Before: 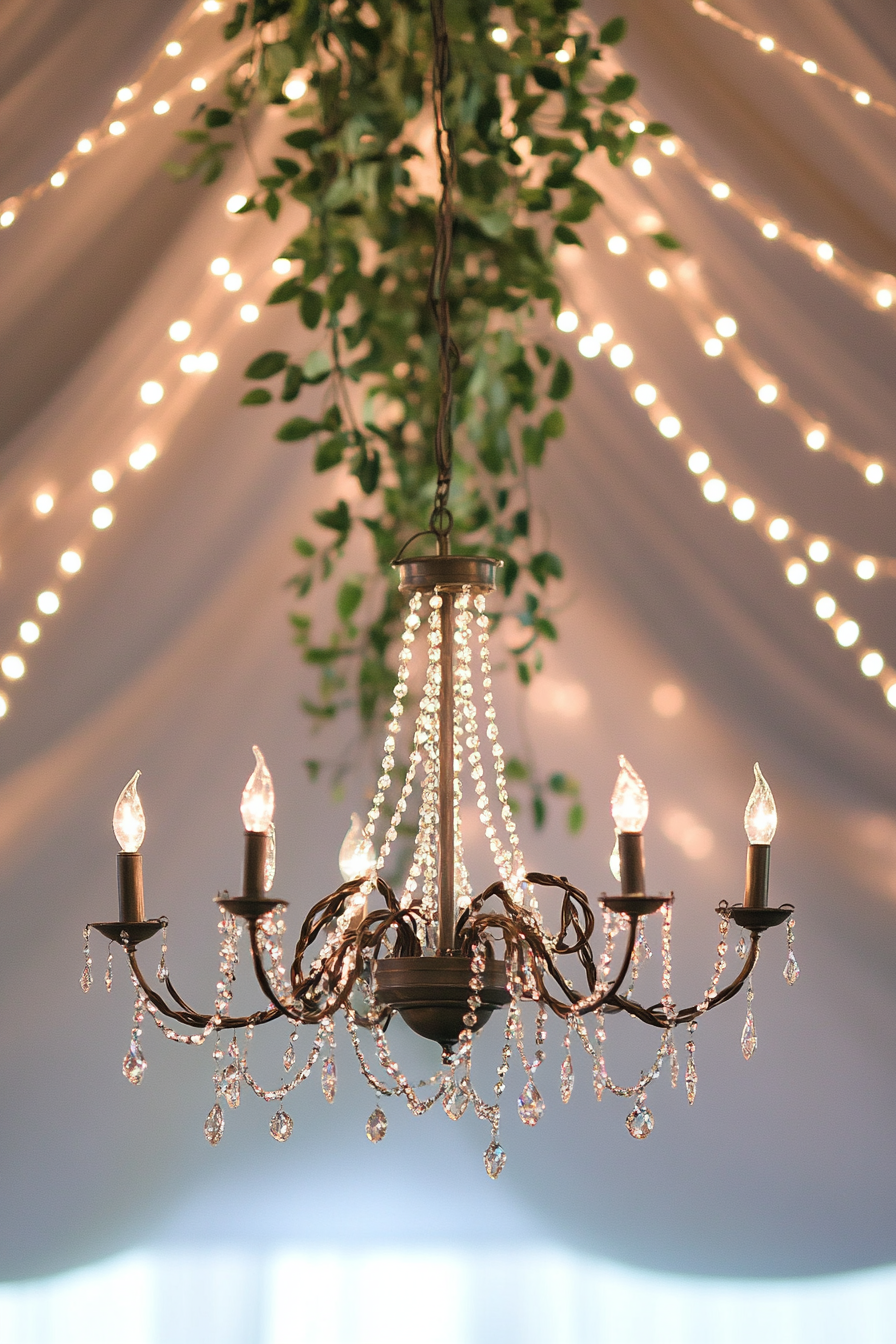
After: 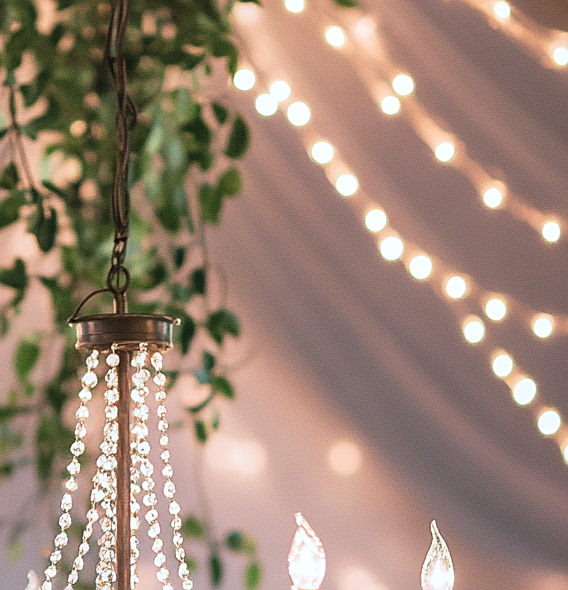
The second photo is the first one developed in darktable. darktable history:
color correction: highlights a* -0.769, highlights b* -8.48
local contrast: on, module defaults
sharpen: on, module defaults
crop: left 36.11%, top 18.011%, right 0.433%, bottom 38.071%
tone curve: curves: ch0 [(0, 0.045) (0.155, 0.169) (0.46, 0.466) (0.751, 0.788) (1, 0.961)]; ch1 [(0, 0) (0.43, 0.408) (0.472, 0.469) (0.505, 0.503) (0.553, 0.555) (0.592, 0.581) (1, 1)]; ch2 [(0, 0) (0.505, 0.495) (0.579, 0.569) (1, 1)], preserve colors none
